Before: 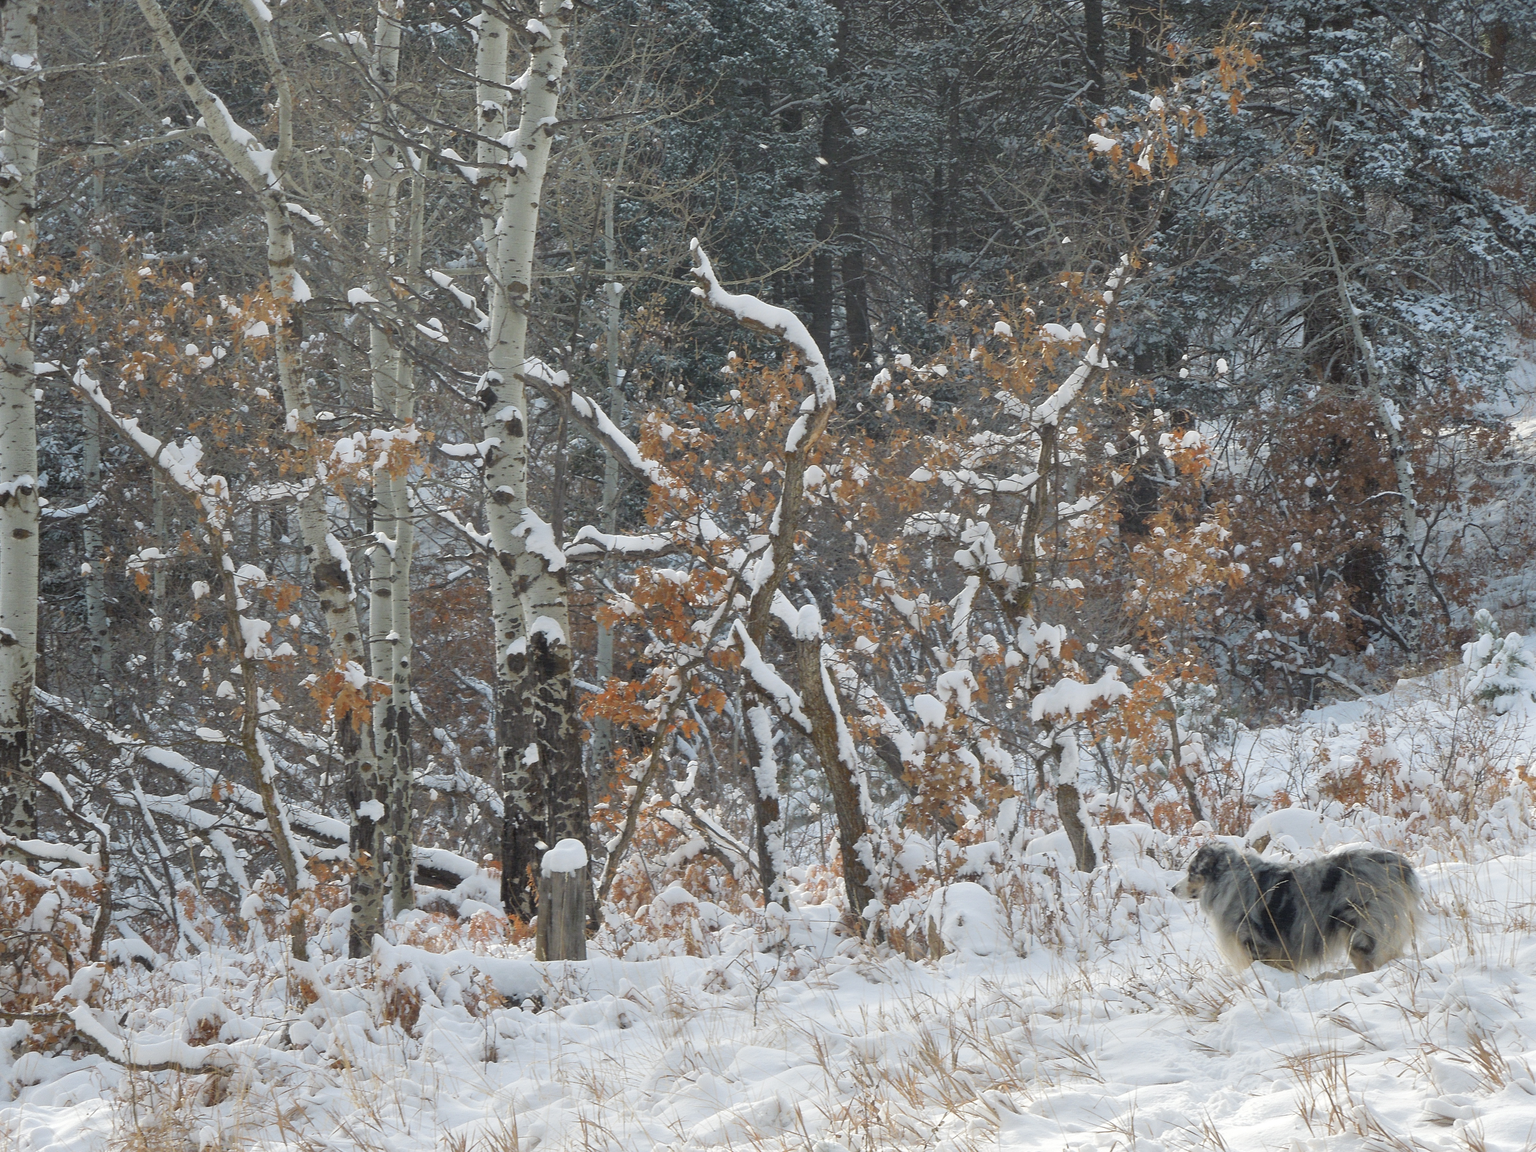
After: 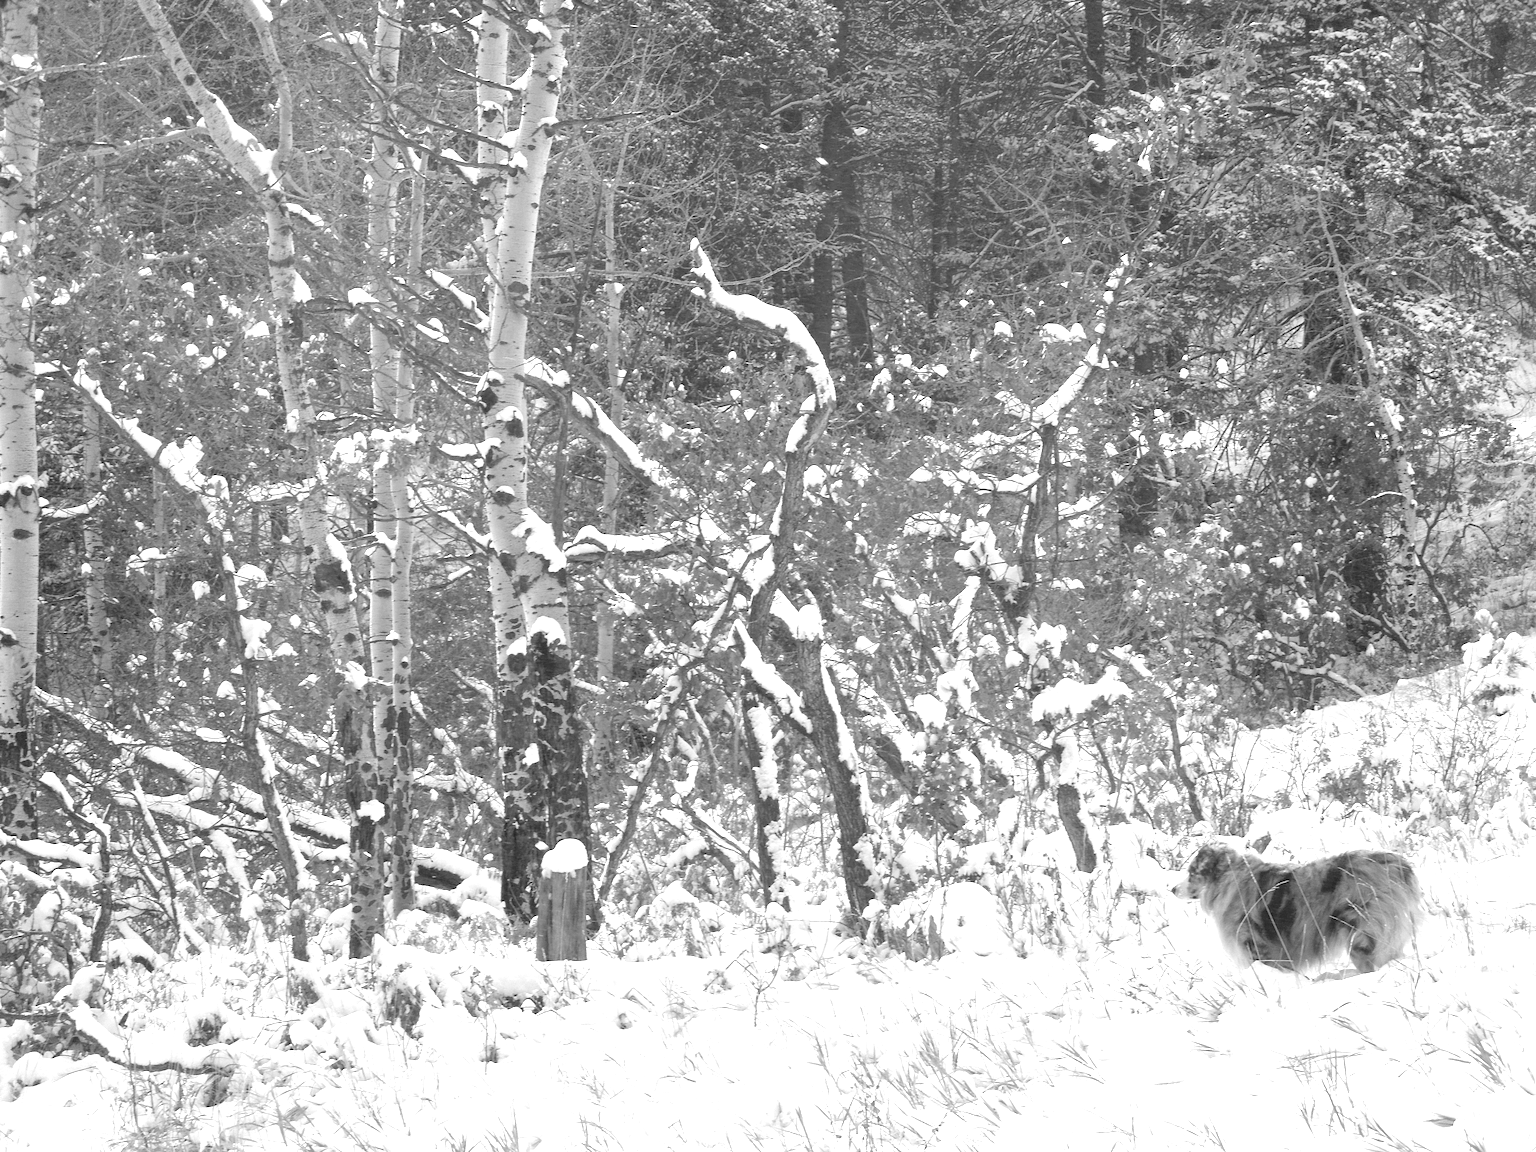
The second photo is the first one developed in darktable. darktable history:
exposure: black level correction 0, exposure 1.032 EV, compensate exposure bias true, compensate highlight preservation false
color calibration: output gray [0.21, 0.42, 0.37, 0], illuminant as shot in camera, x 0.358, y 0.373, temperature 4628.91 K, saturation algorithm version 1 (2020)
